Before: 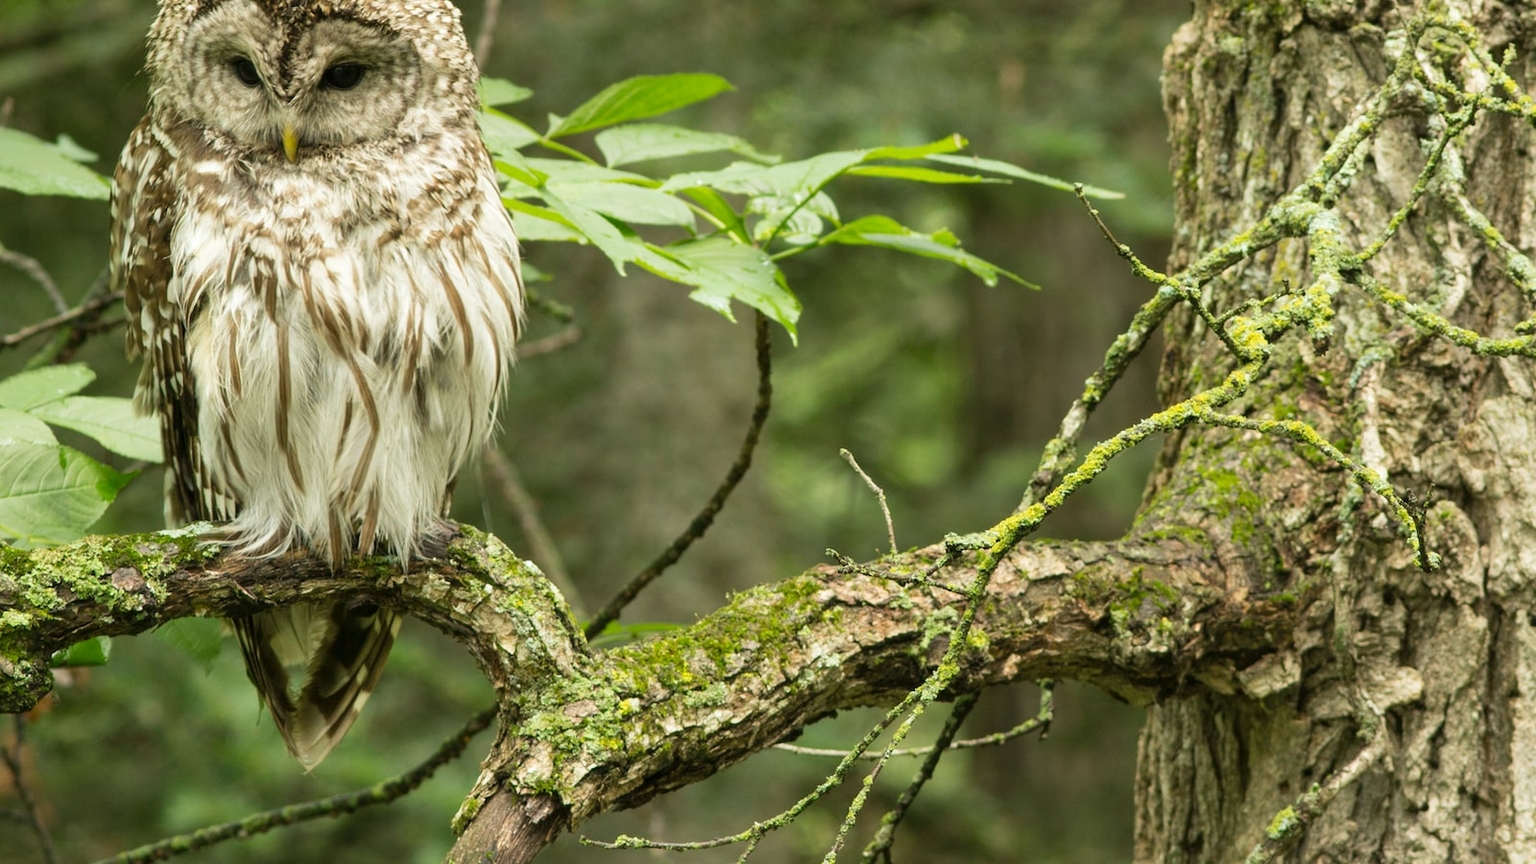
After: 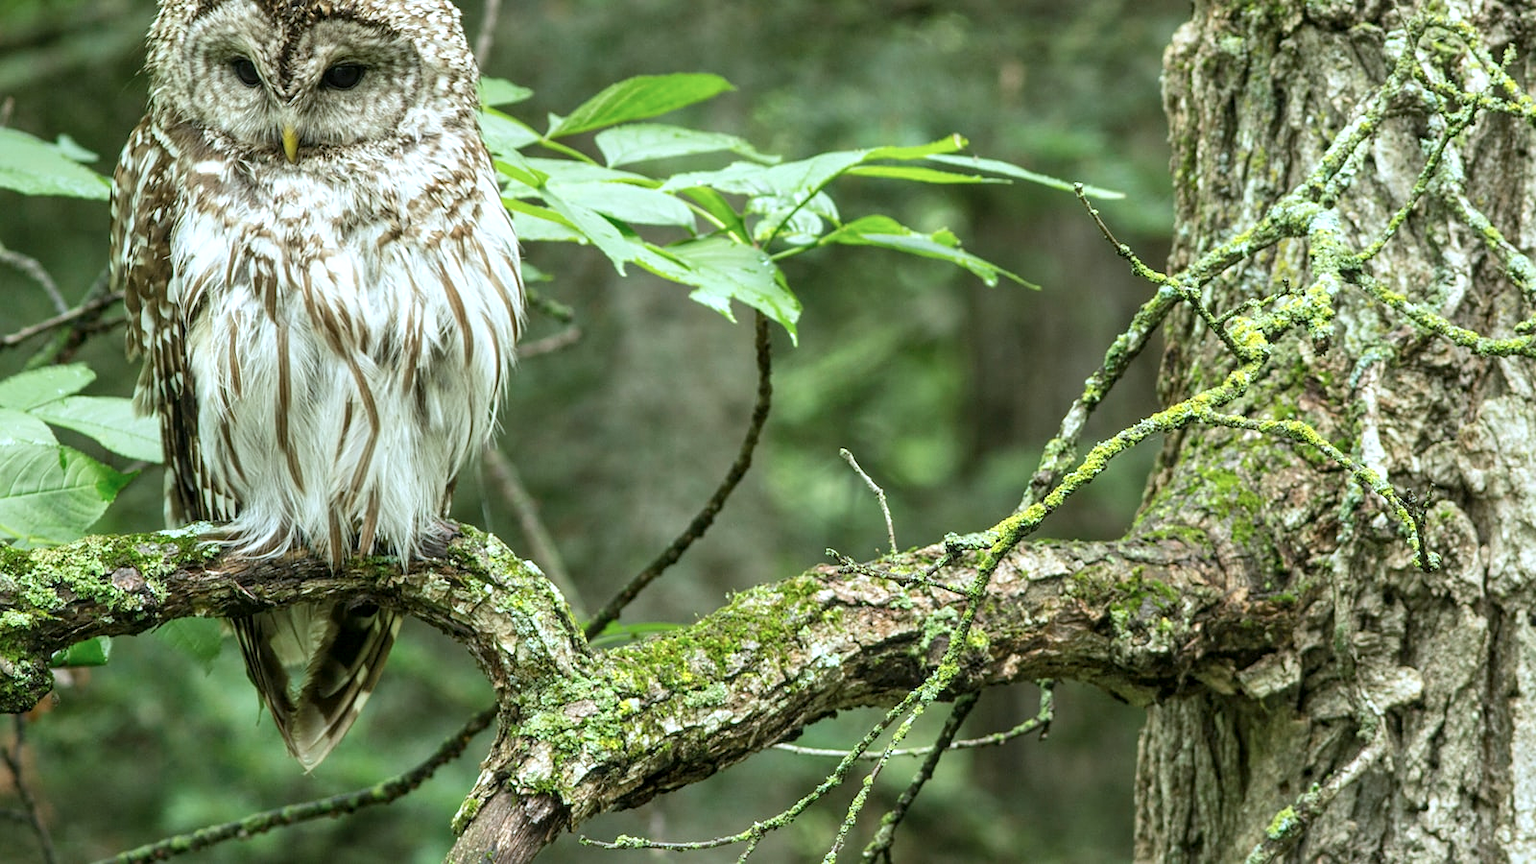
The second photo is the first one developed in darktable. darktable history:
exposure: exposure 0.2 EV, compensate highlight preservation false
local contrast: on, module defaults
color calibration: x 0.38, y 0.39, temperature 4086.04 K
sharpen: amount 0.2
